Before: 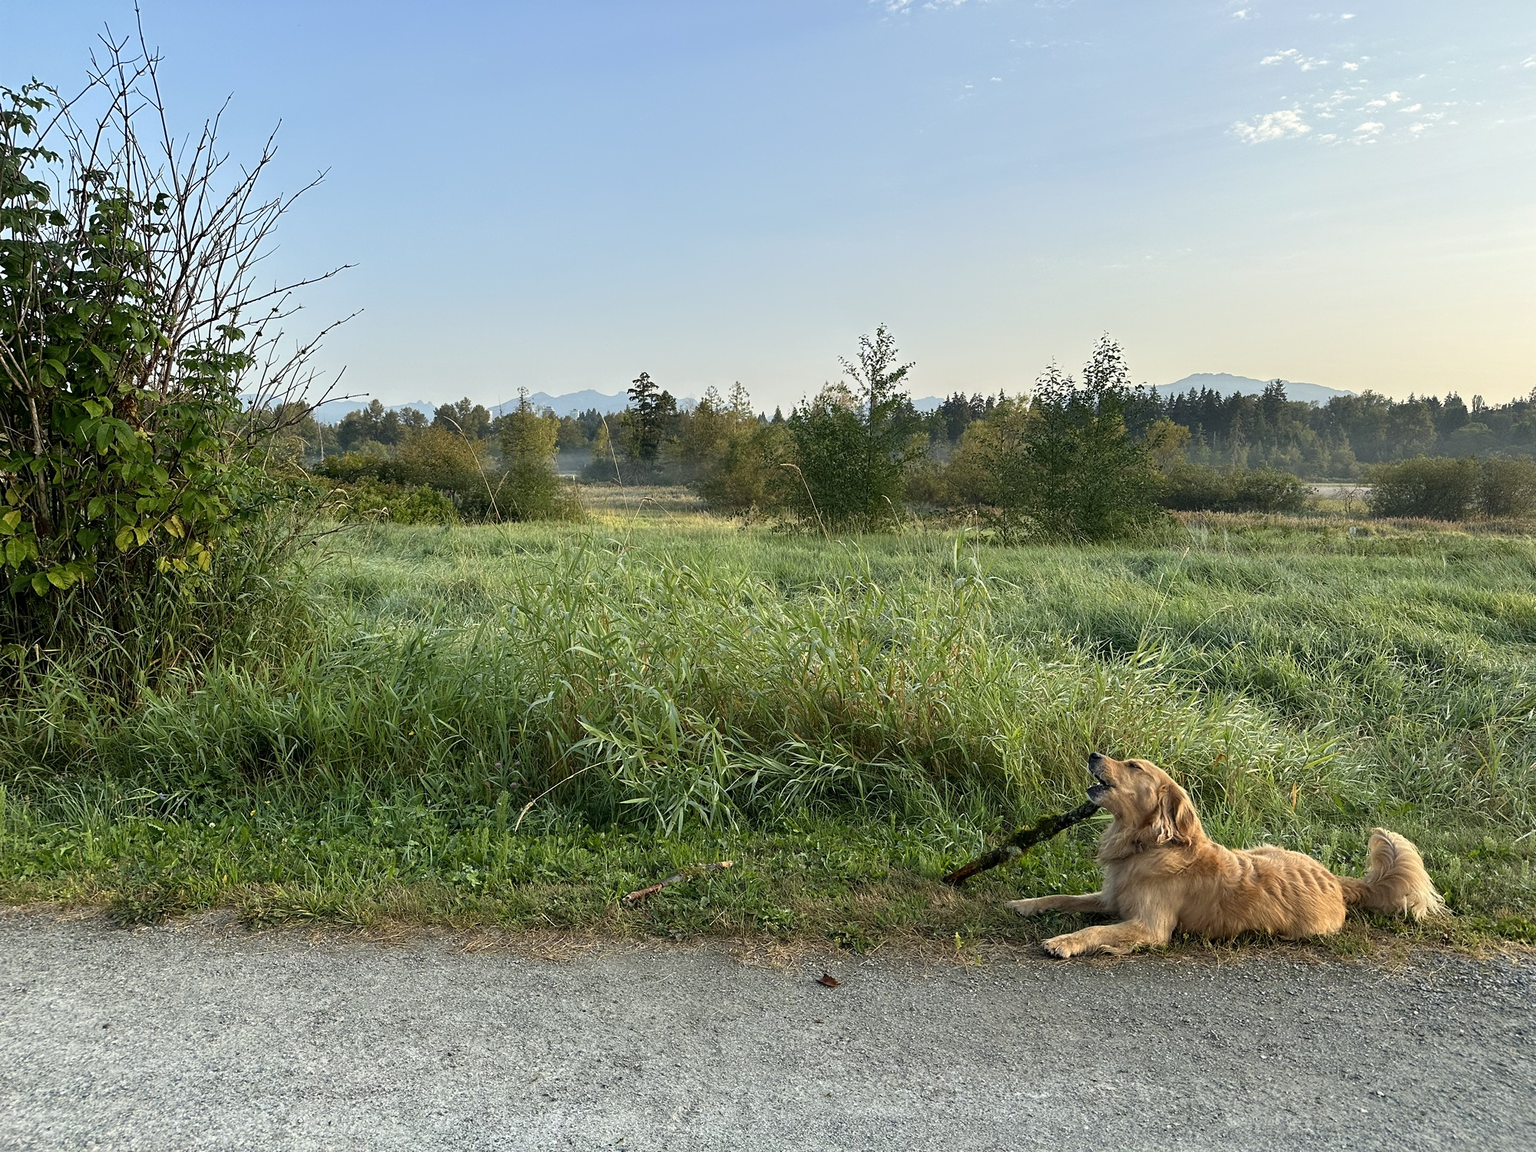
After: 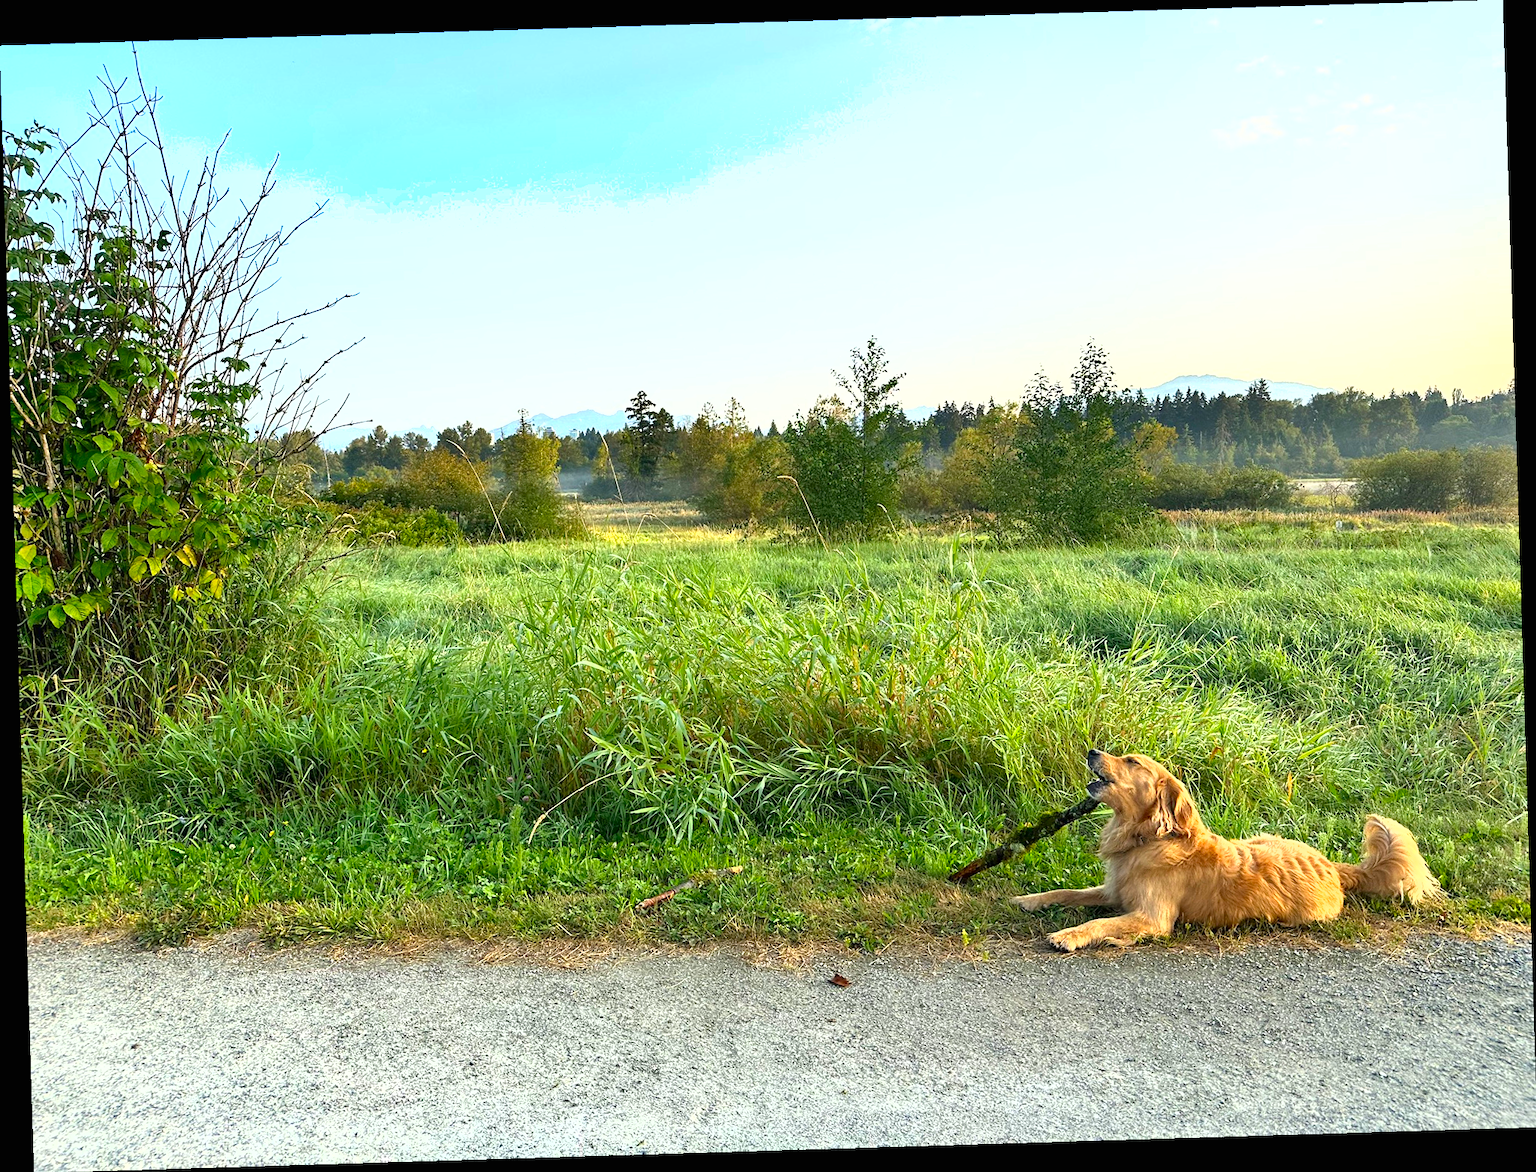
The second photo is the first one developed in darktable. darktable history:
exposure: black level correction 0, exposure 0.9 EV, compensate highlight preservation false
shadows and highlights: low approximation 0.01, soften with gaussian
rotate and perspective: rotation -1.75°, automatic cropping off
color correction: saturation 1.34
